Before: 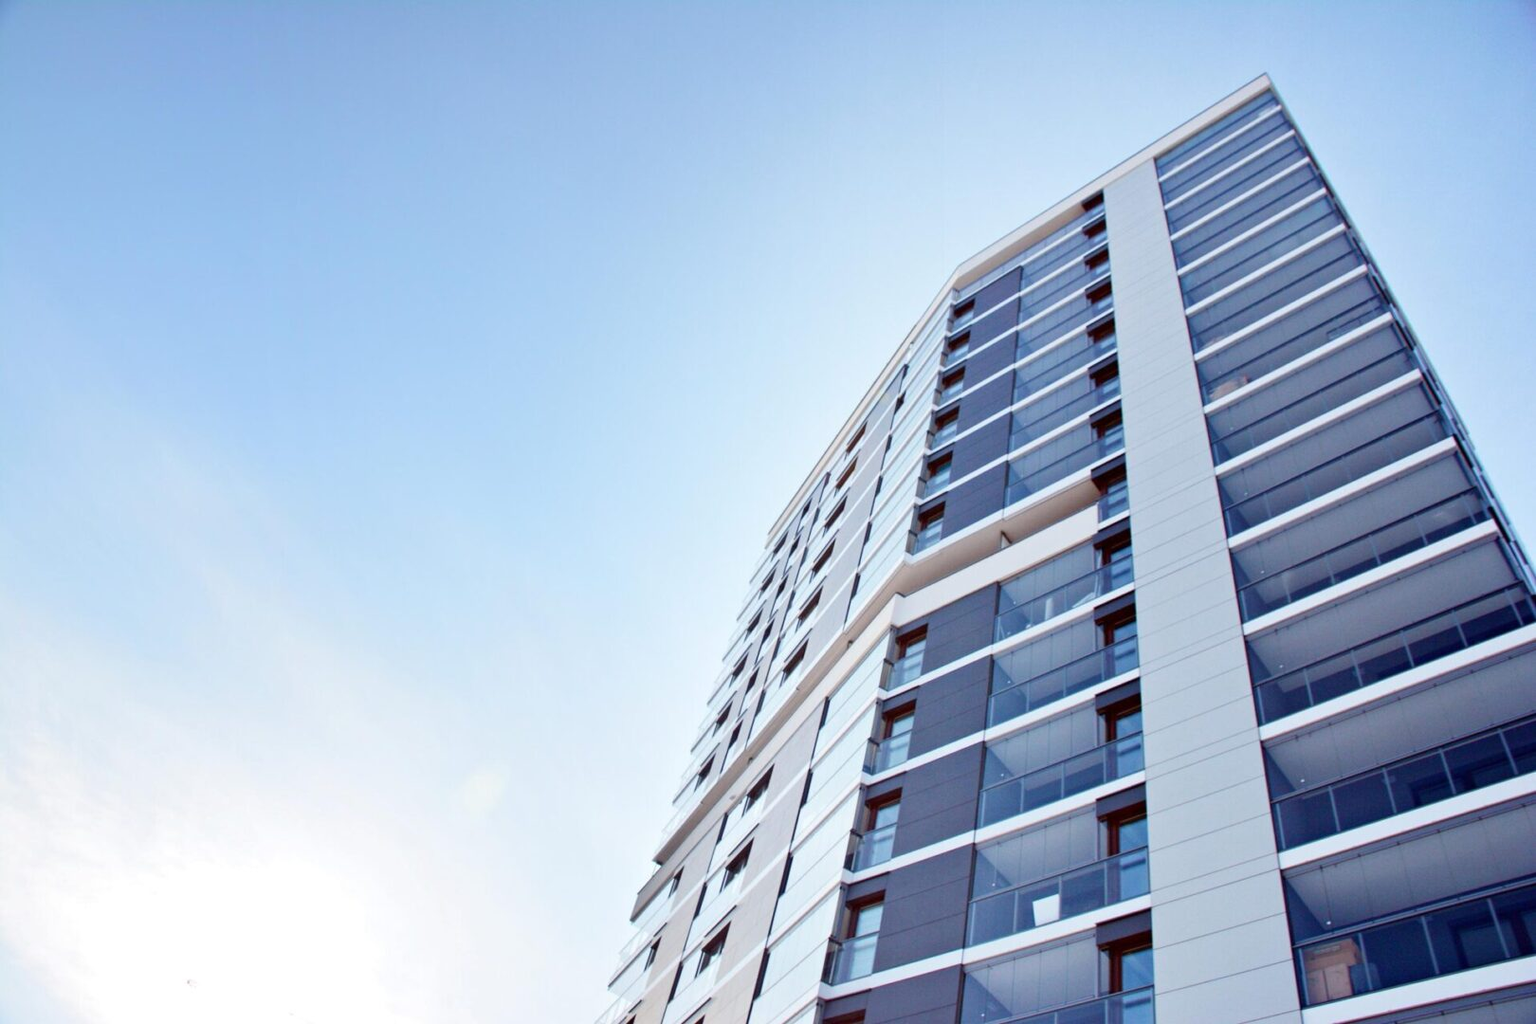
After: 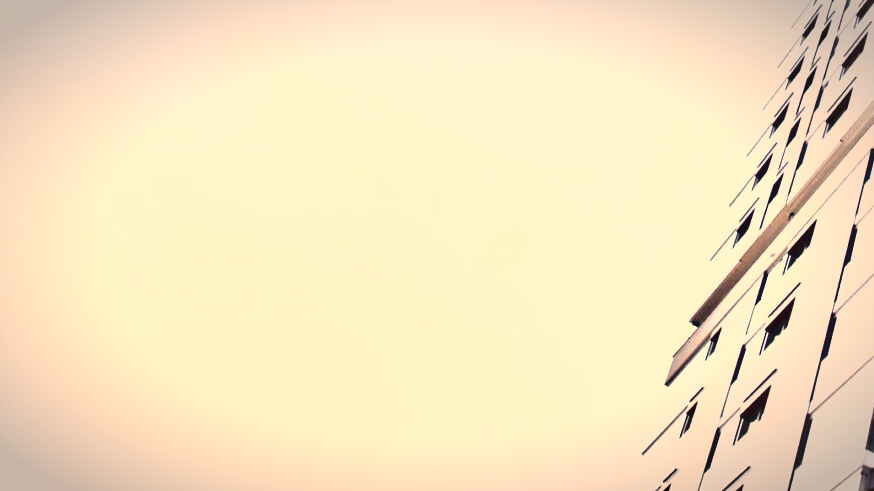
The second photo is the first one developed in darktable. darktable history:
crop and rotate: top 54.266%, right 46.021%, bottom 0.194%
vignetting: automatic ratio true
exposure: black level correction -0.005, exposure 1.007 EV, compensate highlight preservation false
shadows and highlights: soften with gaussian
color correction: highlights a* 14.79, highlights b* 31.4
